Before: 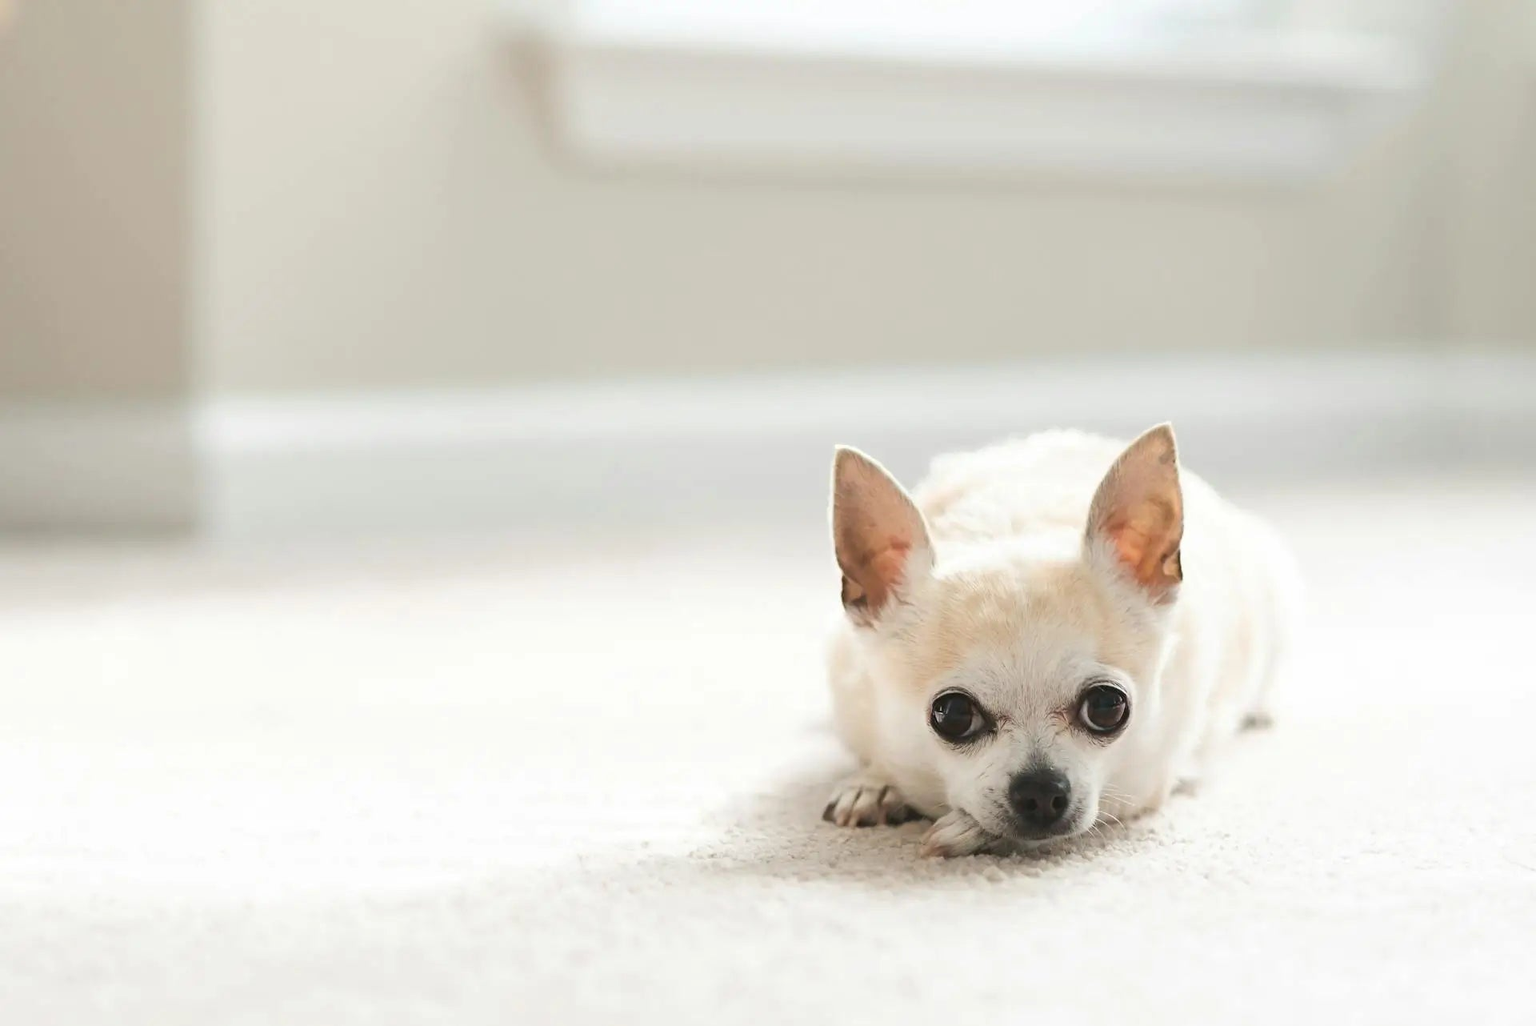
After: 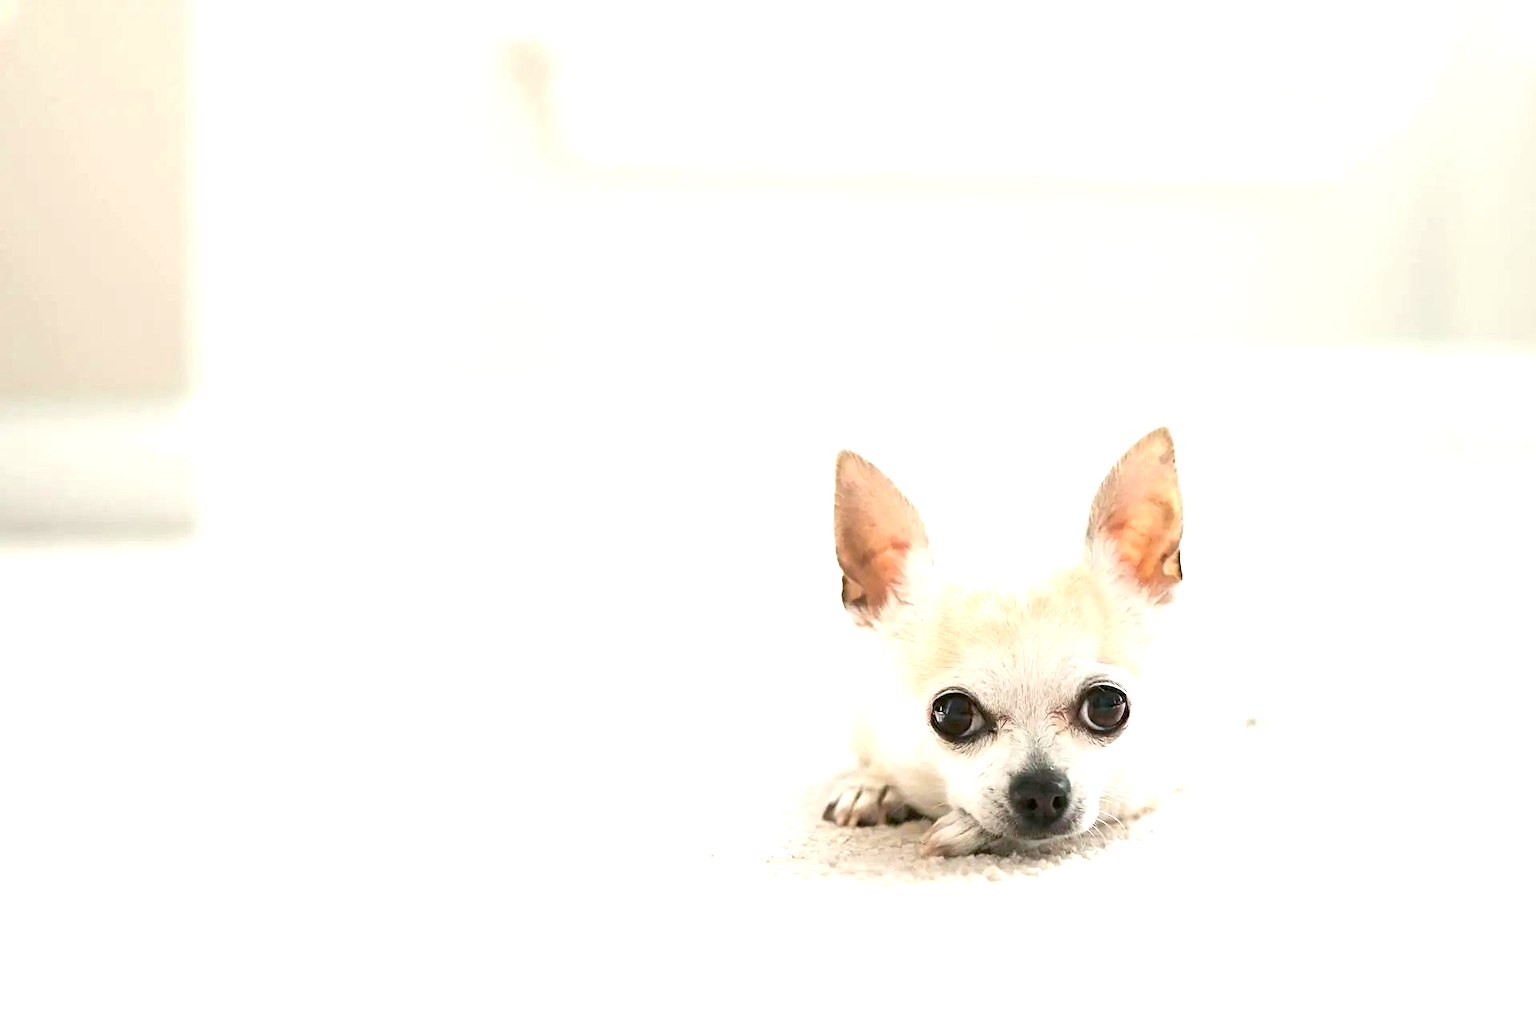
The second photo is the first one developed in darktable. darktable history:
sharpen: amount 0.2
exposure: black level correction 0.01, exposure 1 EV, compensate highlight preservation false
